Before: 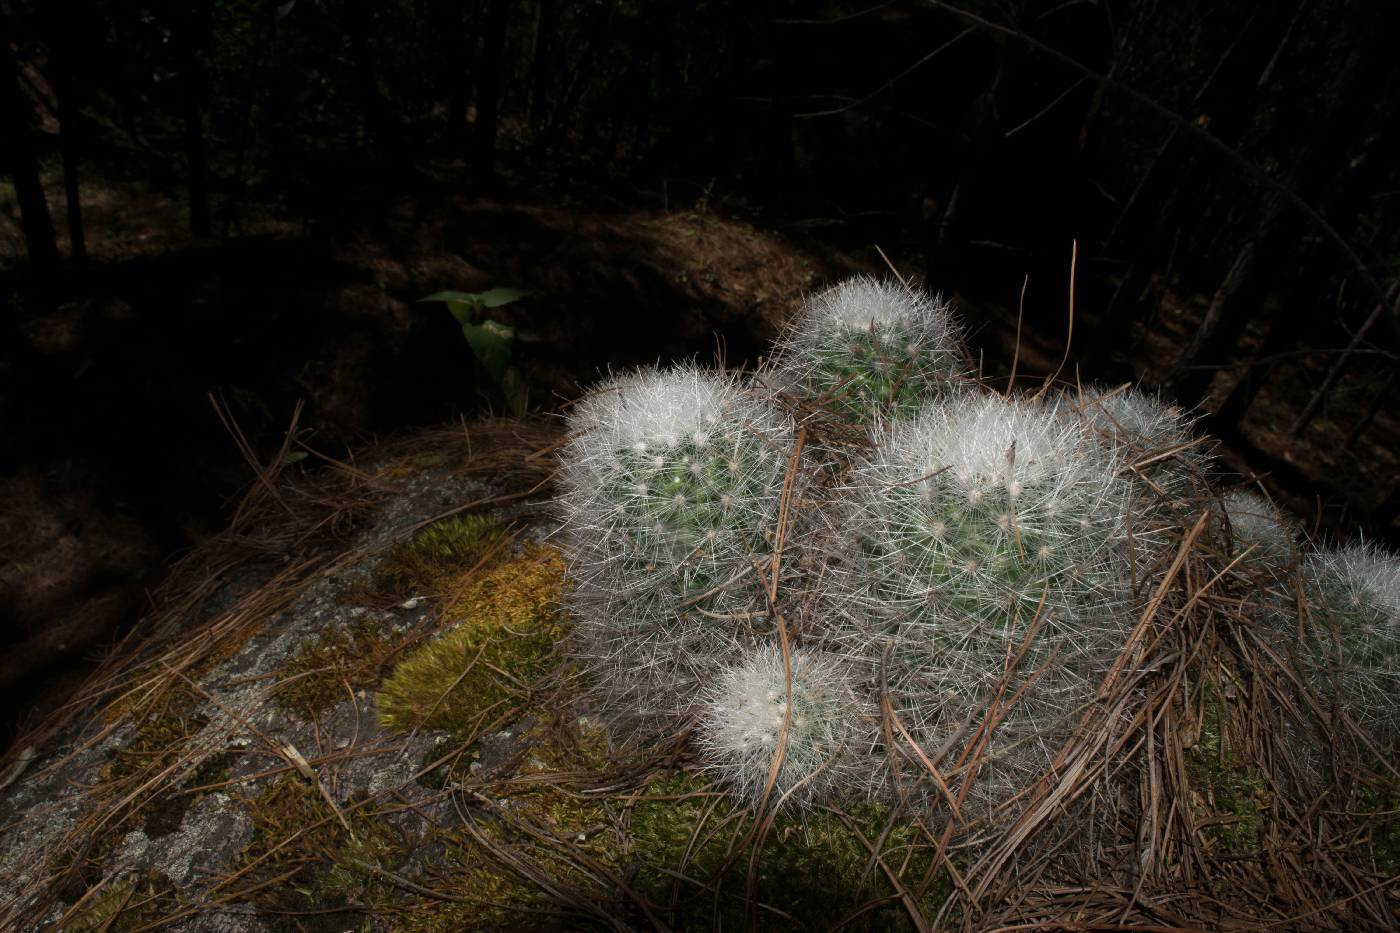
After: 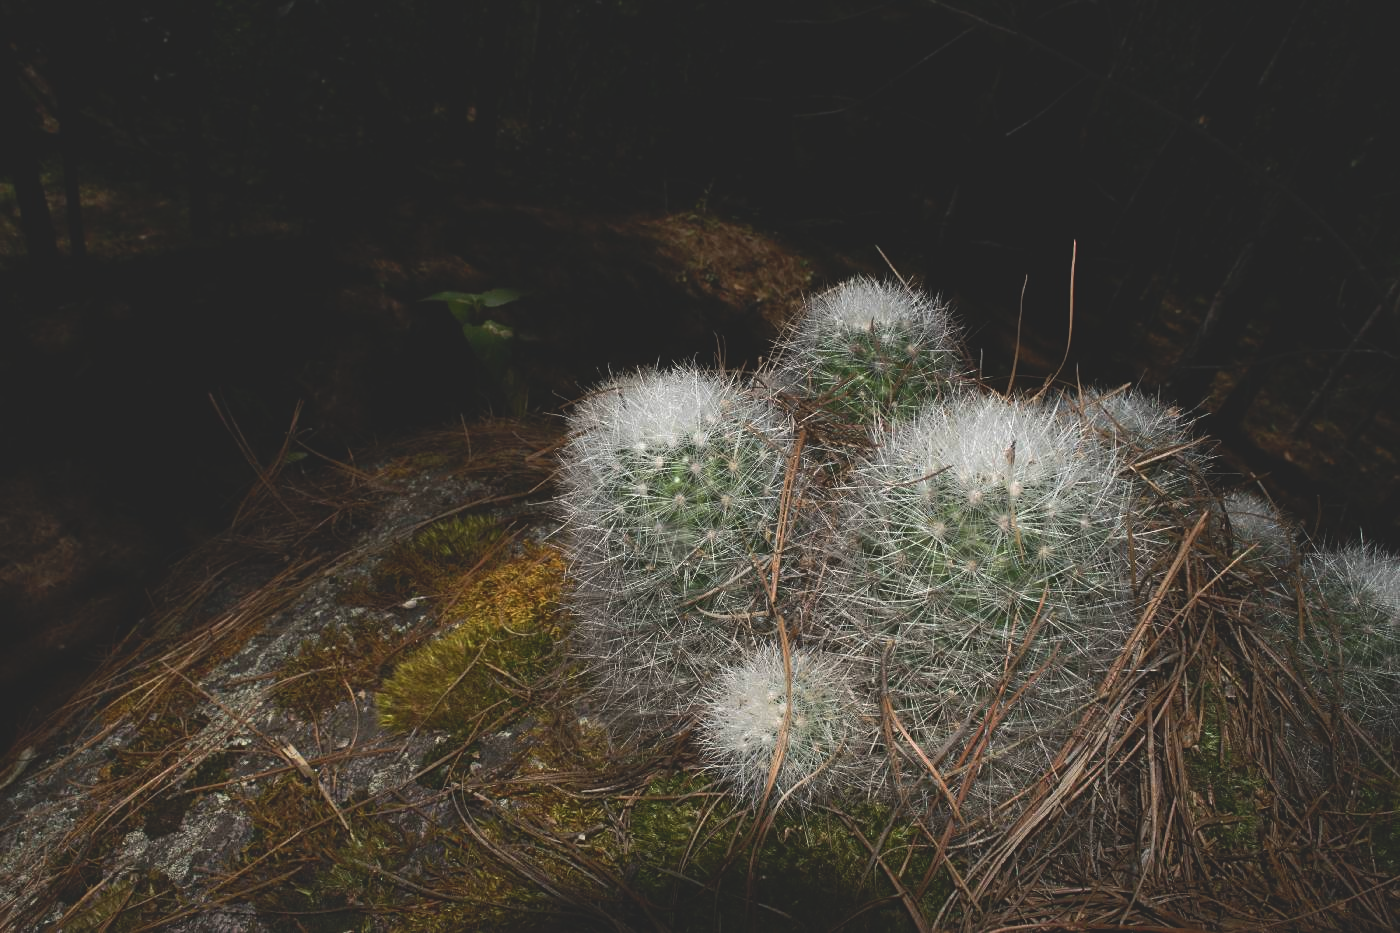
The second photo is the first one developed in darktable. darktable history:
tone equalizer: -8 EV -0.75 EV, -7 EV -0.7 EV, -6 EV -0.6 EV, -5 EV -0.4 EV, -3 EV 0.4 EV, -2 EV 0.6 EV, -1 EV 0.7 EV, +0 EV 0.75 EV, edges refinement/feathering 500, mask exposure compensation -1.57 EV, preserve details no
contrast brightness saturation: contrast -0.28
sharpen: amount 0.2
